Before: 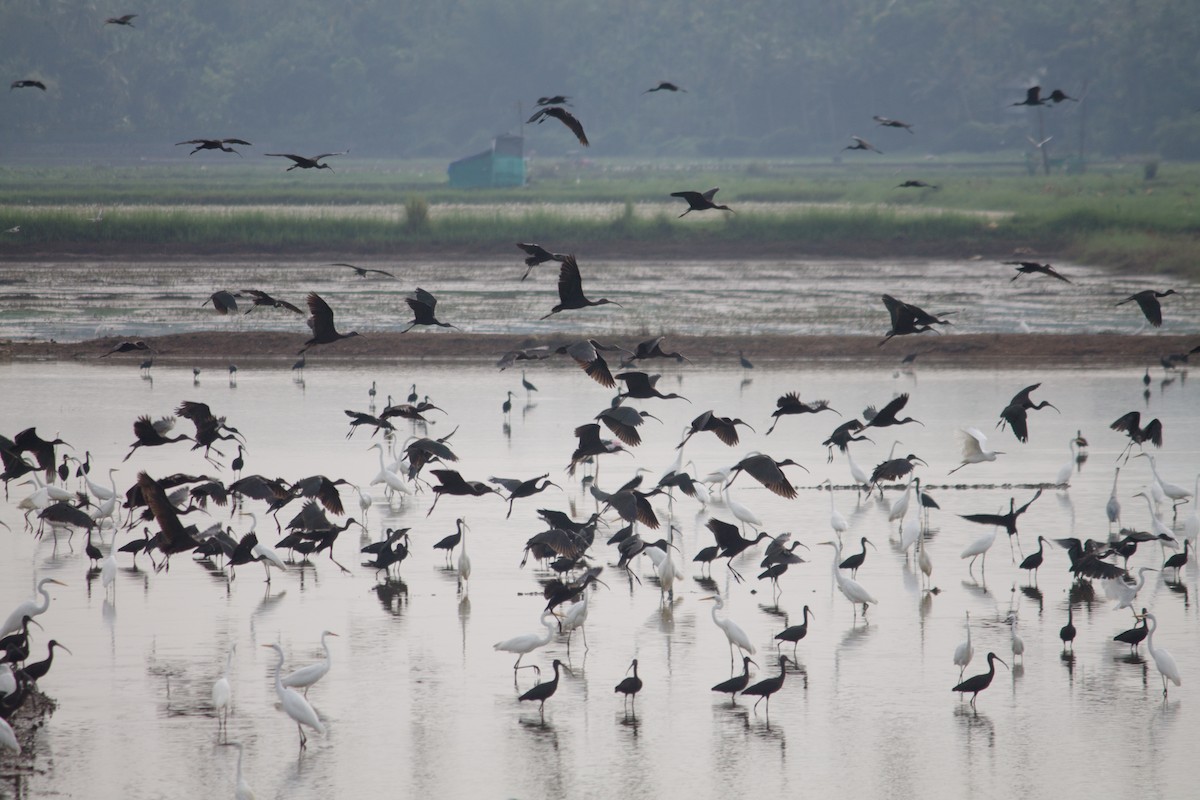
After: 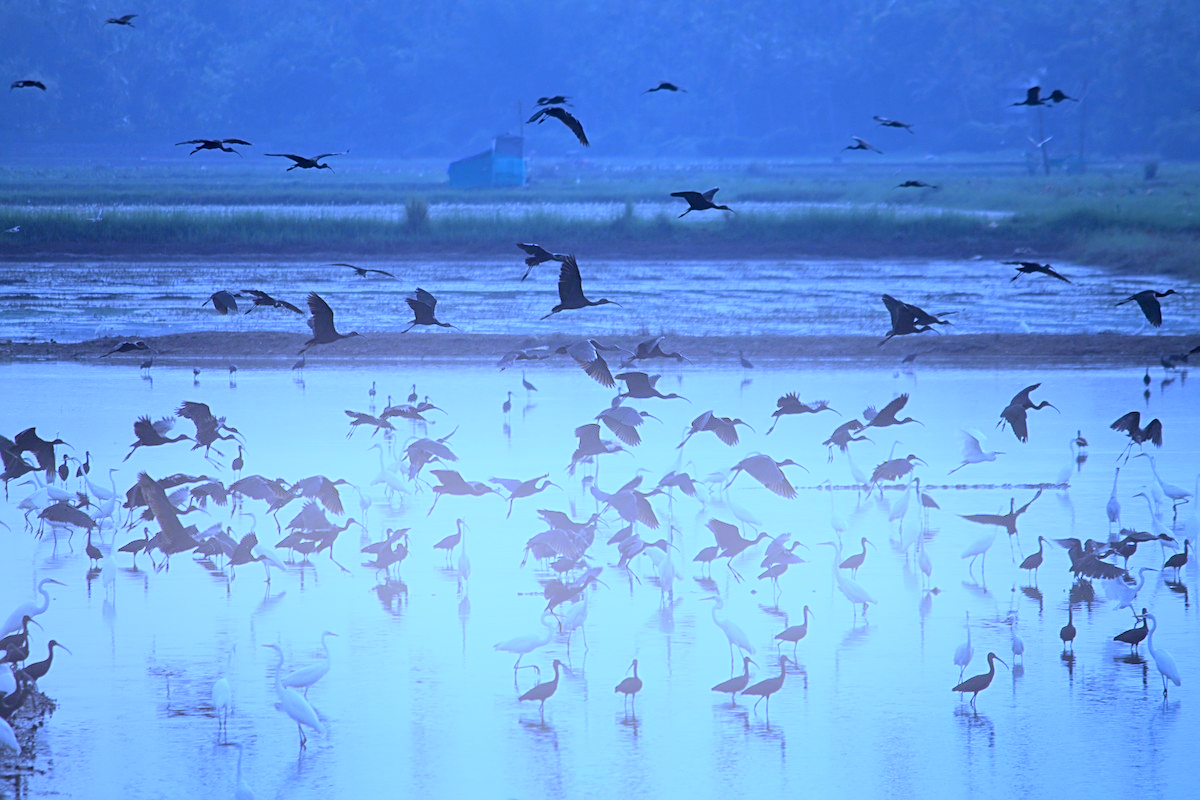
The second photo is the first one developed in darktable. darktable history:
shadows and highlights: shadows 25, highlights -48, soften with gaussian
bloom: on, module defaults
exposure: black level correction 0.005, exposure 0.001 EV, compensate highlight preservation false
white balance: red 0.766, blue 1.537
sharpen: on, module defaults
color calibration: illuminant as shot in camera, x 0.378, y 0.381, temperature 4093.13 K, saturation algorithm version 1 (2020)
